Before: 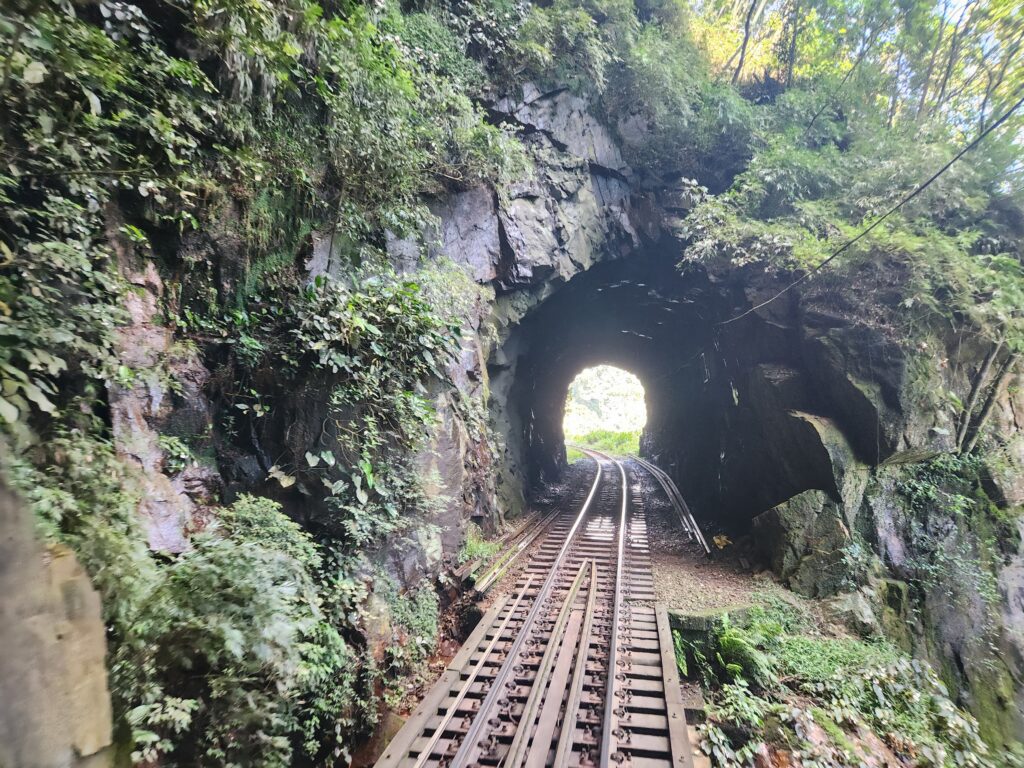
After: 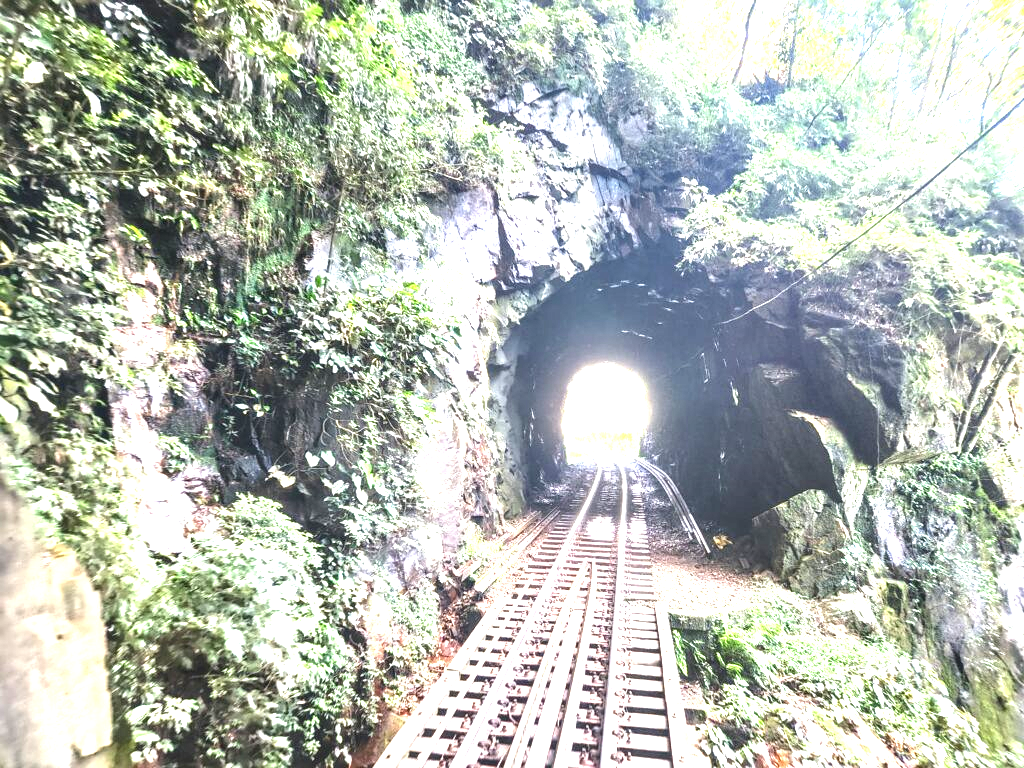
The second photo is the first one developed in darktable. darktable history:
exposure: black level correction 0, exposure 1.746 EV, compensate exposure bias true, compensate highlight preservation false
local contrast: detail 130%
